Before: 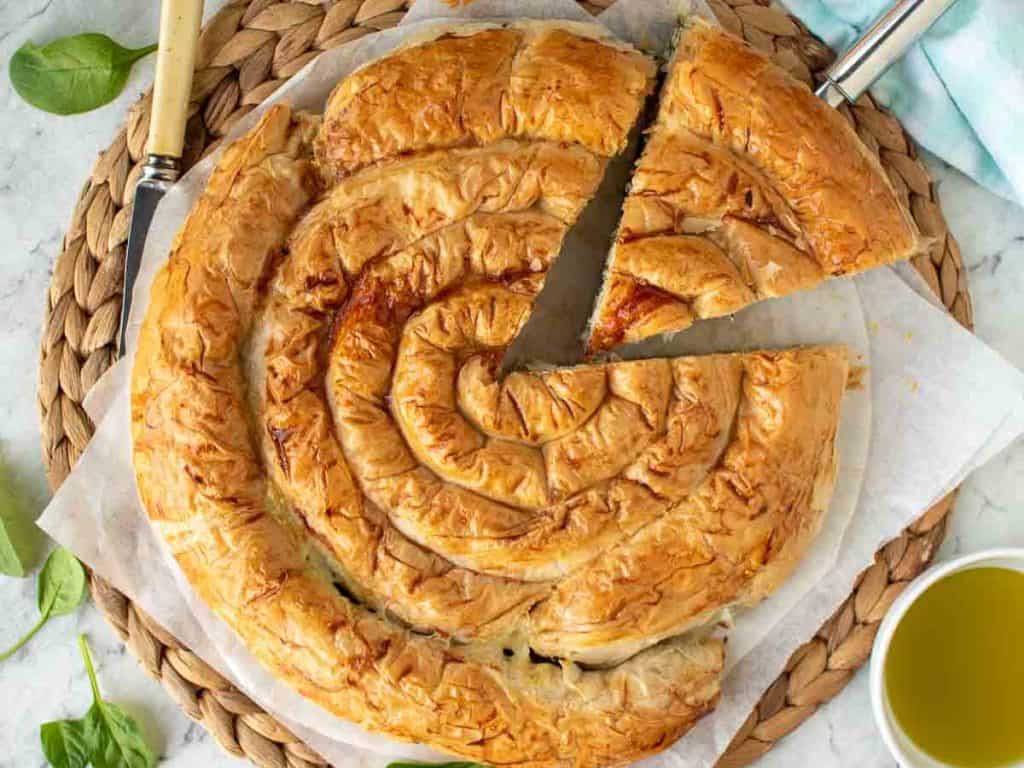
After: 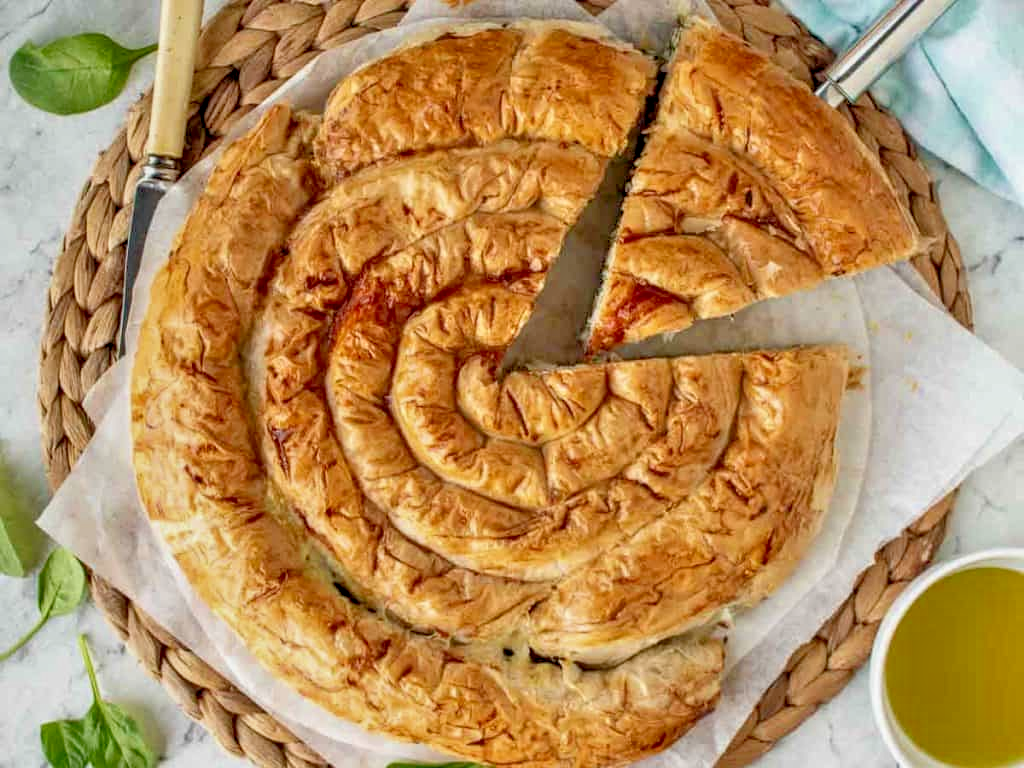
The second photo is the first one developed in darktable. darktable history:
tone equalizer: -7 EV 0.15 EV, -6 EV 0.6 EV, -5 EV 1.15 EV, -4 EV 1.33 EV, -3 EV 1.15 EV, -2 EV 0.6 EV, -1 EV 0.15 EV, mask exposure compensation -0.5 EV
local contrast: highlights 65%, shadows 54%, detail 169%, midtone range 0.514
filmic rgb: middle gray luminance 18.42%, black relative exposure -10.5 EV, white relative exposure 3.4 EV, threshold 6 EV, target black luminance 0%, hardness 6.03, latitude 99%, contrast 0.847, shadows ↔ highlights balance 0.505%, add noise in highlights 0, preserve chrominance max RGB, color science v3 (2019), use custom middle-gray values true, iterations of high-quality reconstruction 0, contrast in highlights soft, enable highlight reconstruction true
